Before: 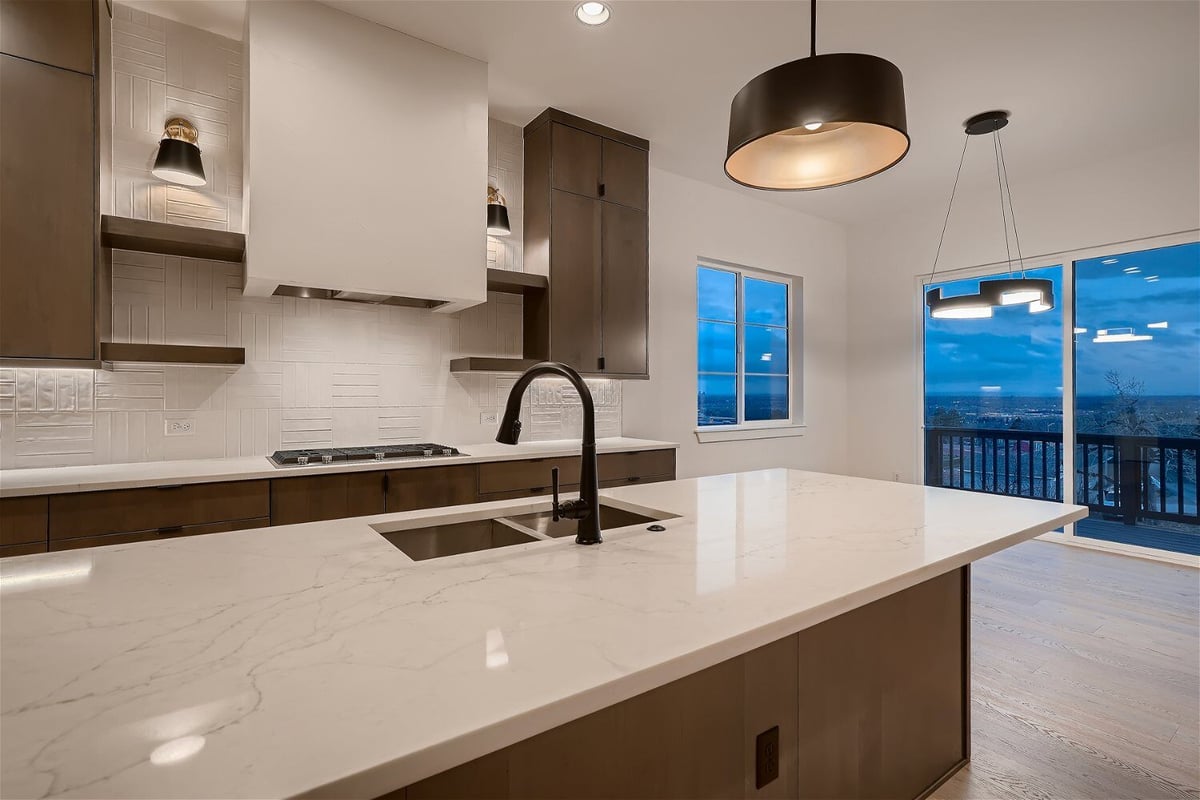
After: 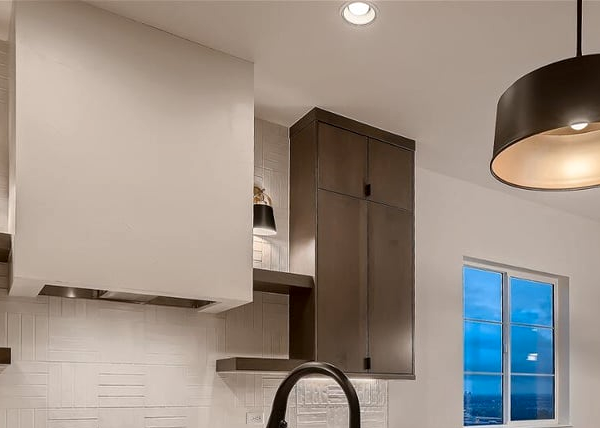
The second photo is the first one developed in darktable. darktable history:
local contrast: highlights 100%, shadows 100%, detail 120%, midtone range 0.2
color balance: mode lift, gamma, gain (sRGB)
crop: left 19.556%, right 30.401%, bottom 46.458%
